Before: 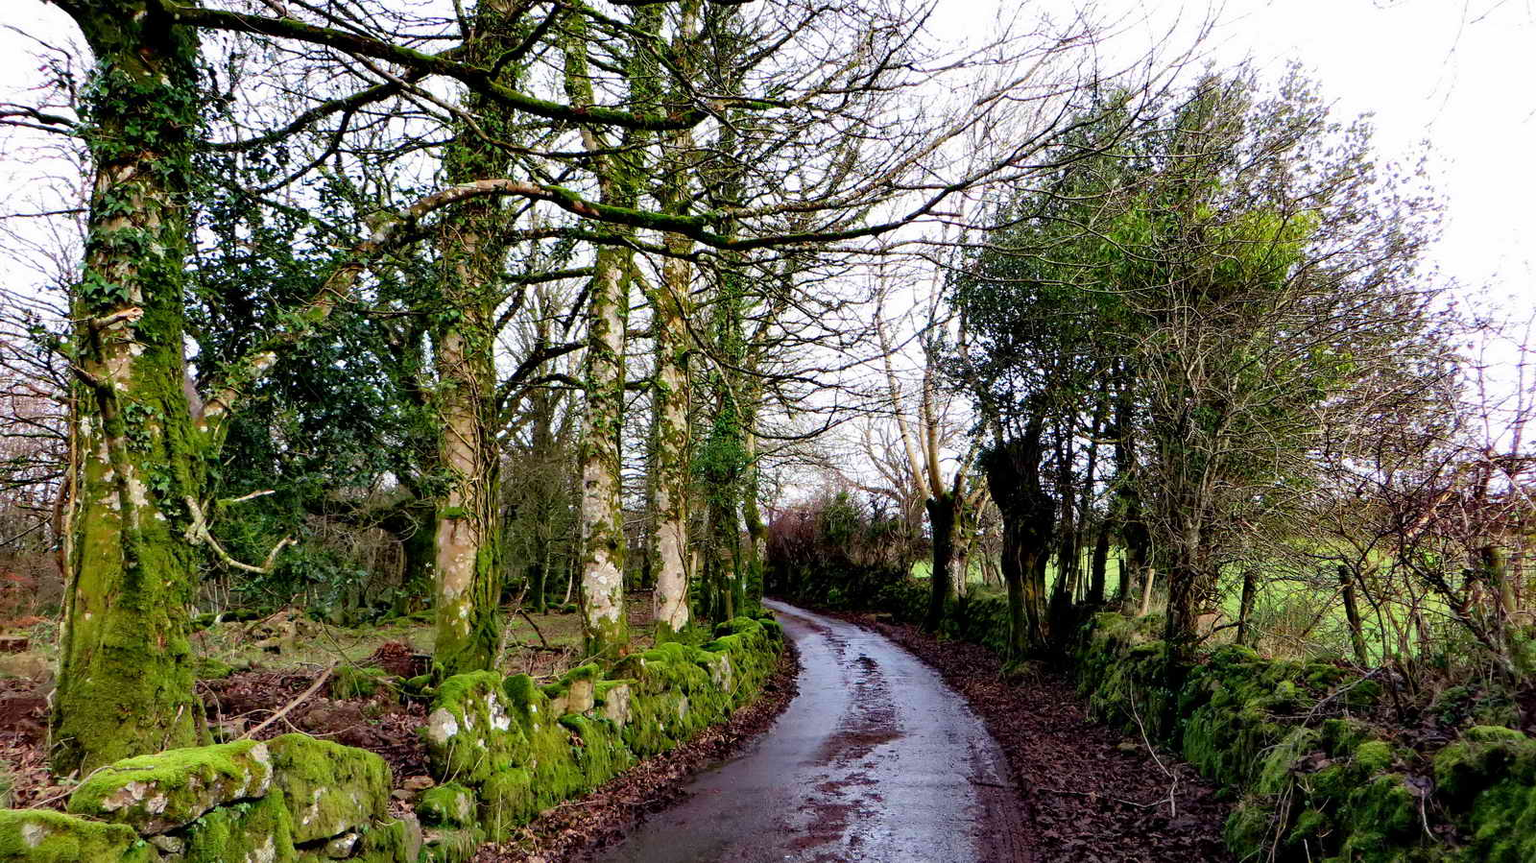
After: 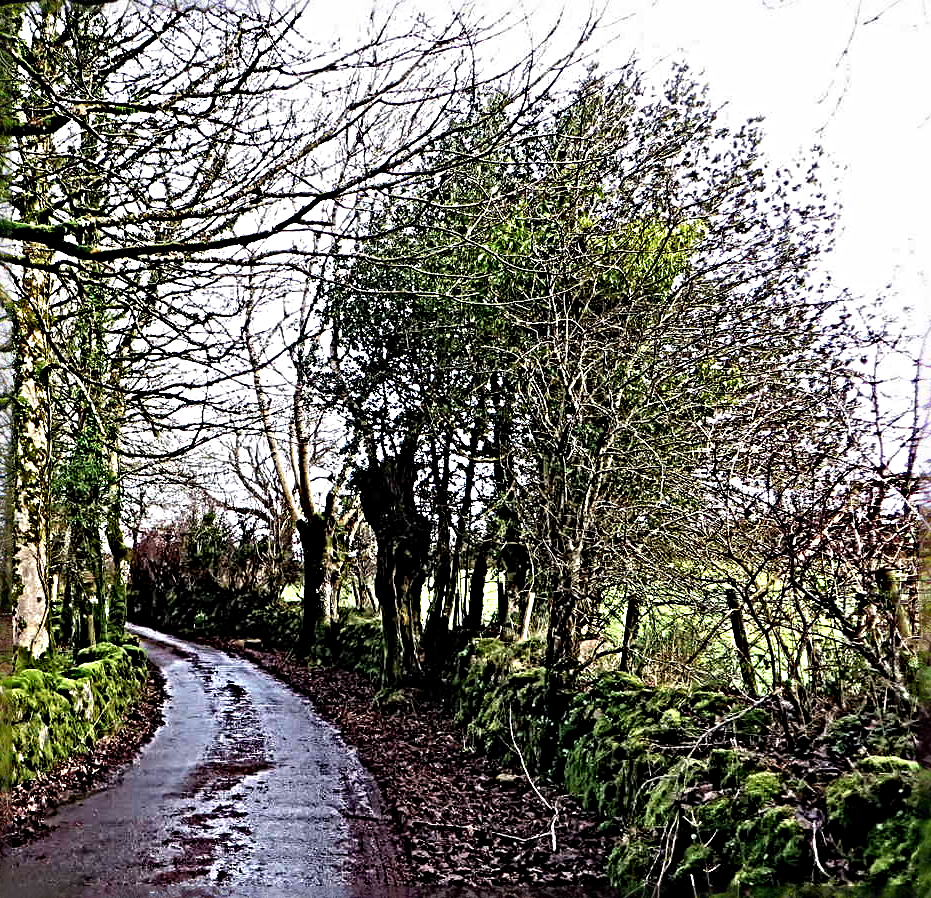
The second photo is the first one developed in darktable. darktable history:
sharpen: radius 6.25, amount 1.809, threshold 0.225
crop: left 41.801%
